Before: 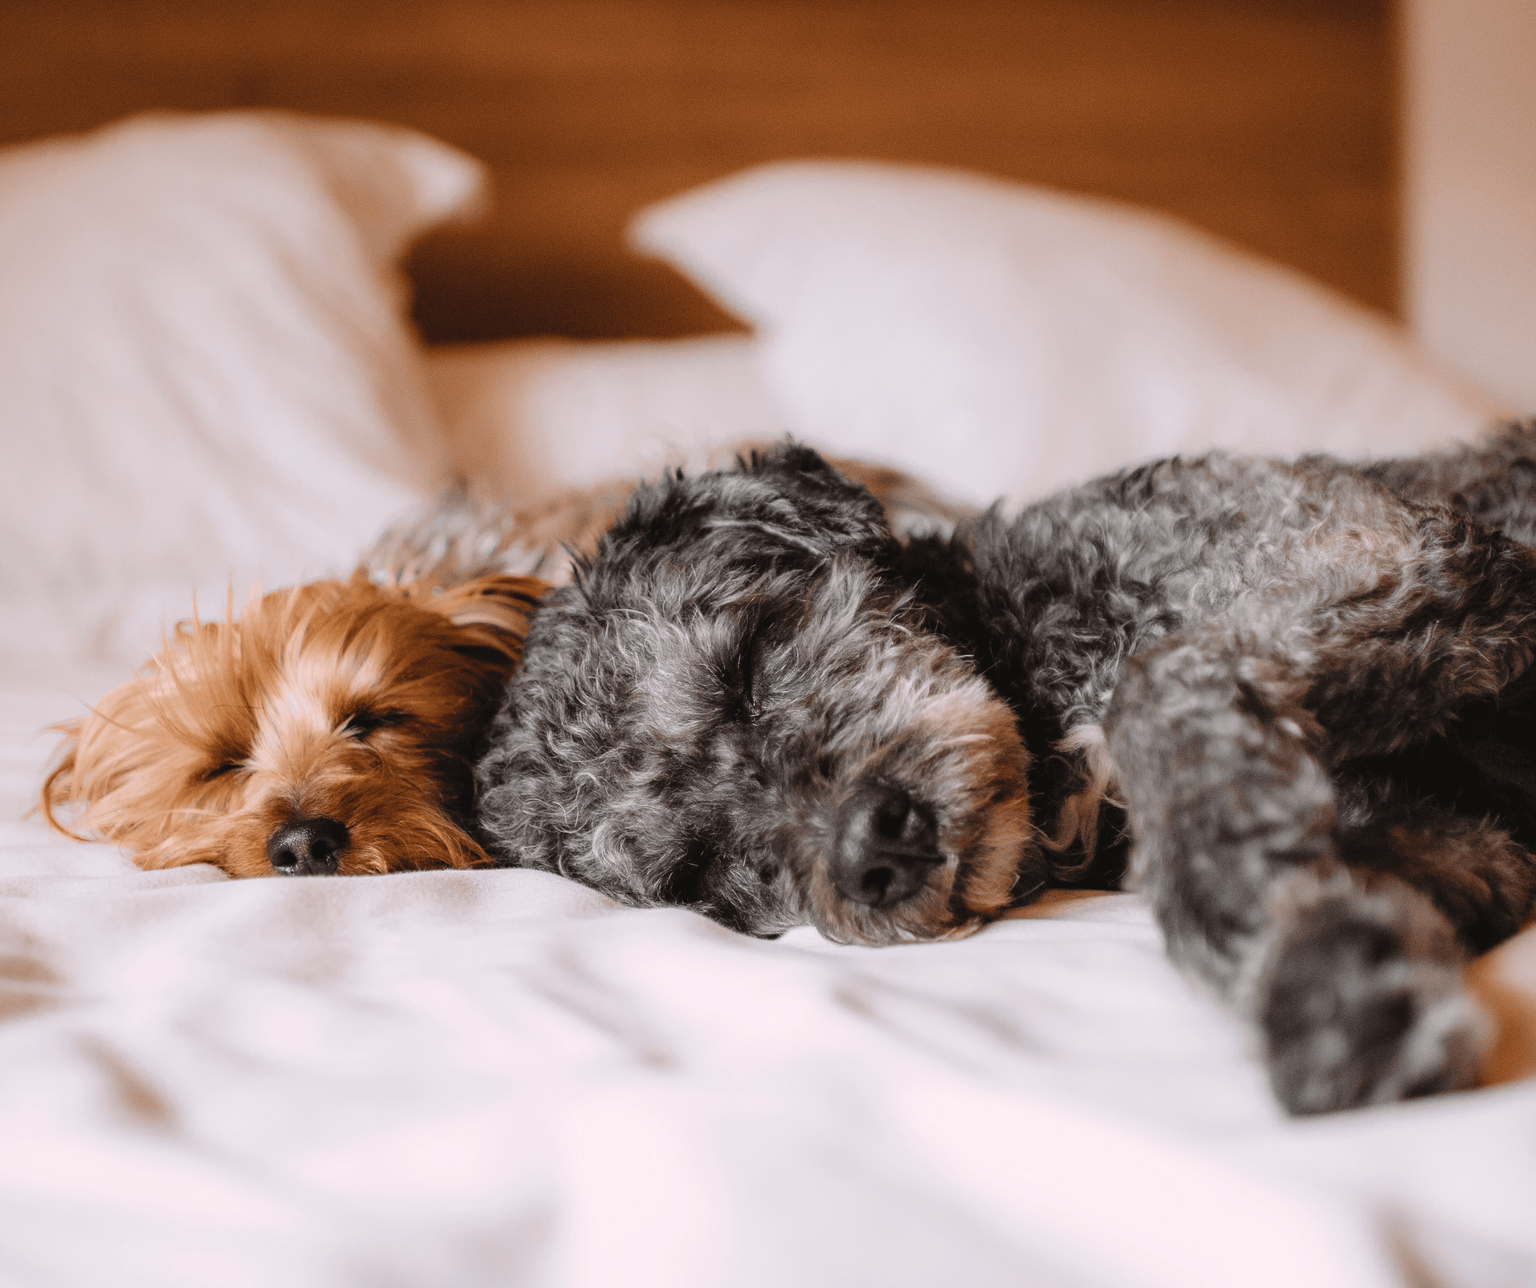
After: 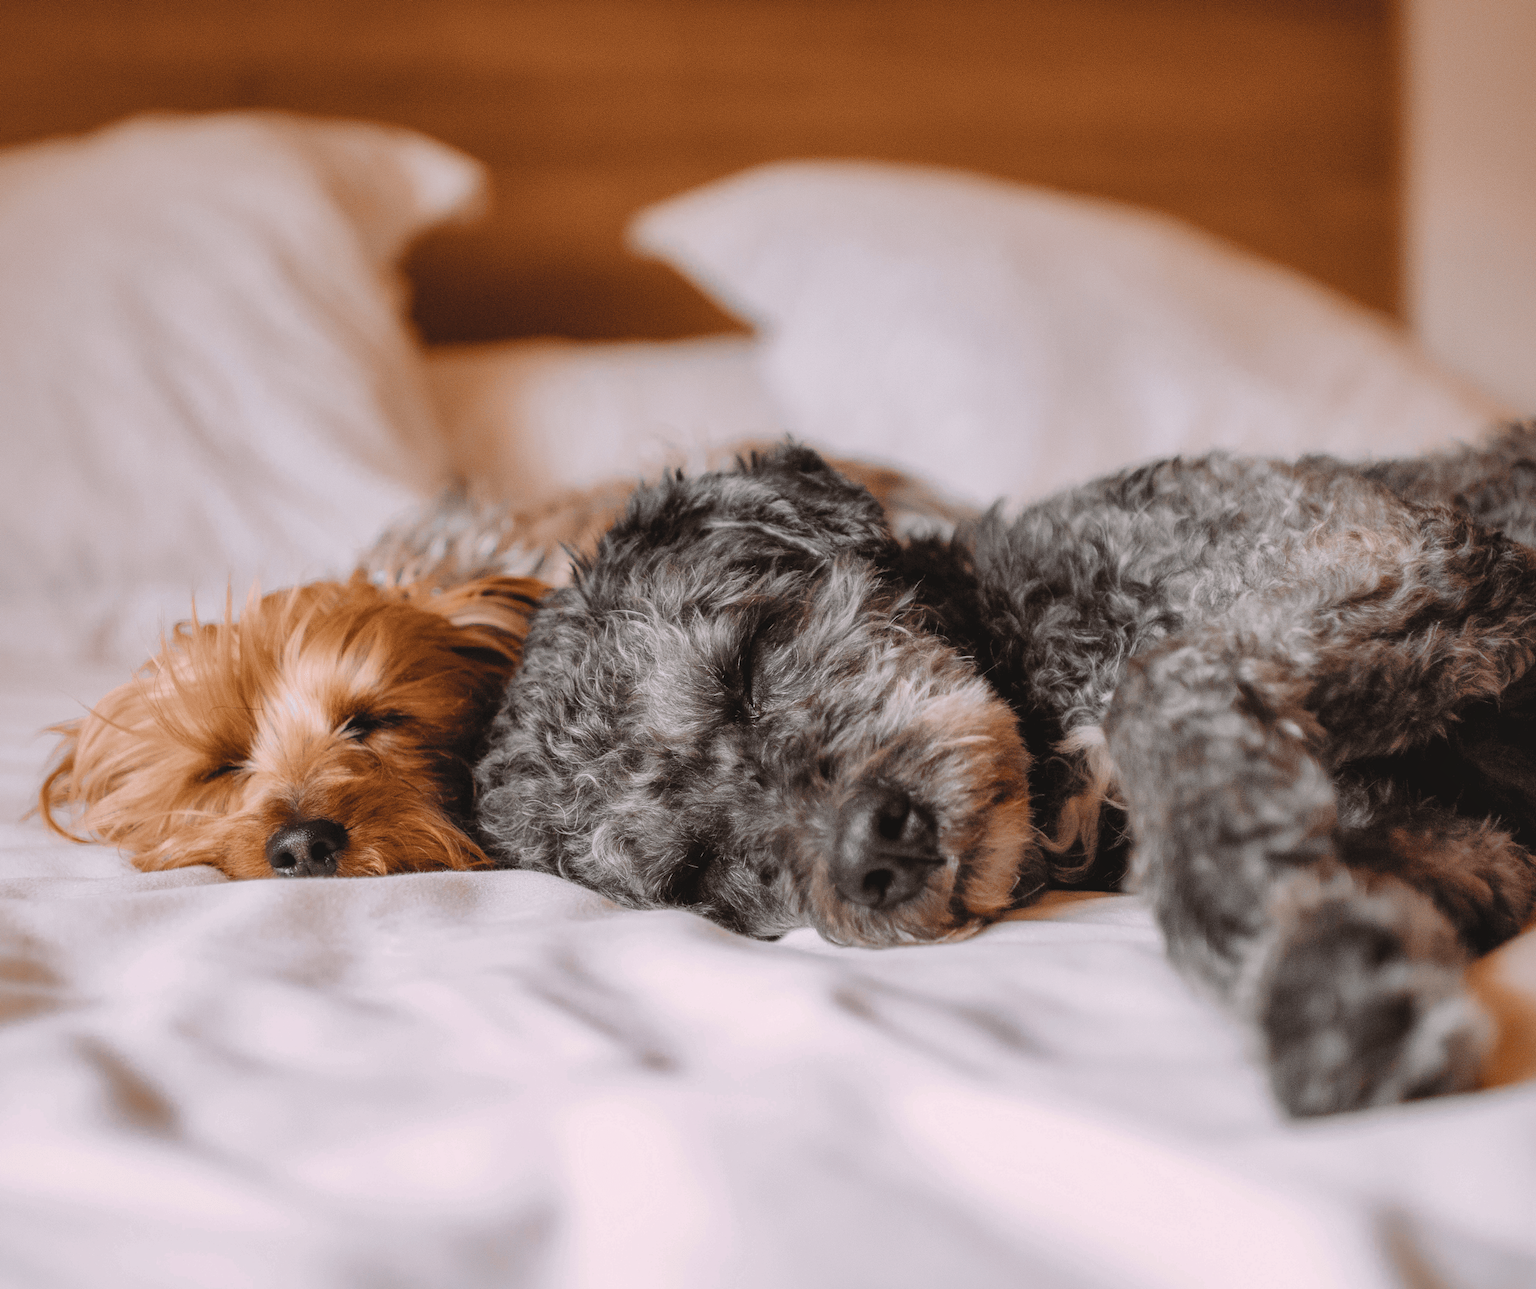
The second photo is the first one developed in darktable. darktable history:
shadows and highlights: on, module defaults
tone equalizer: on, module defaults
crop and rotate: left 0.155%, bottom 0.008%
